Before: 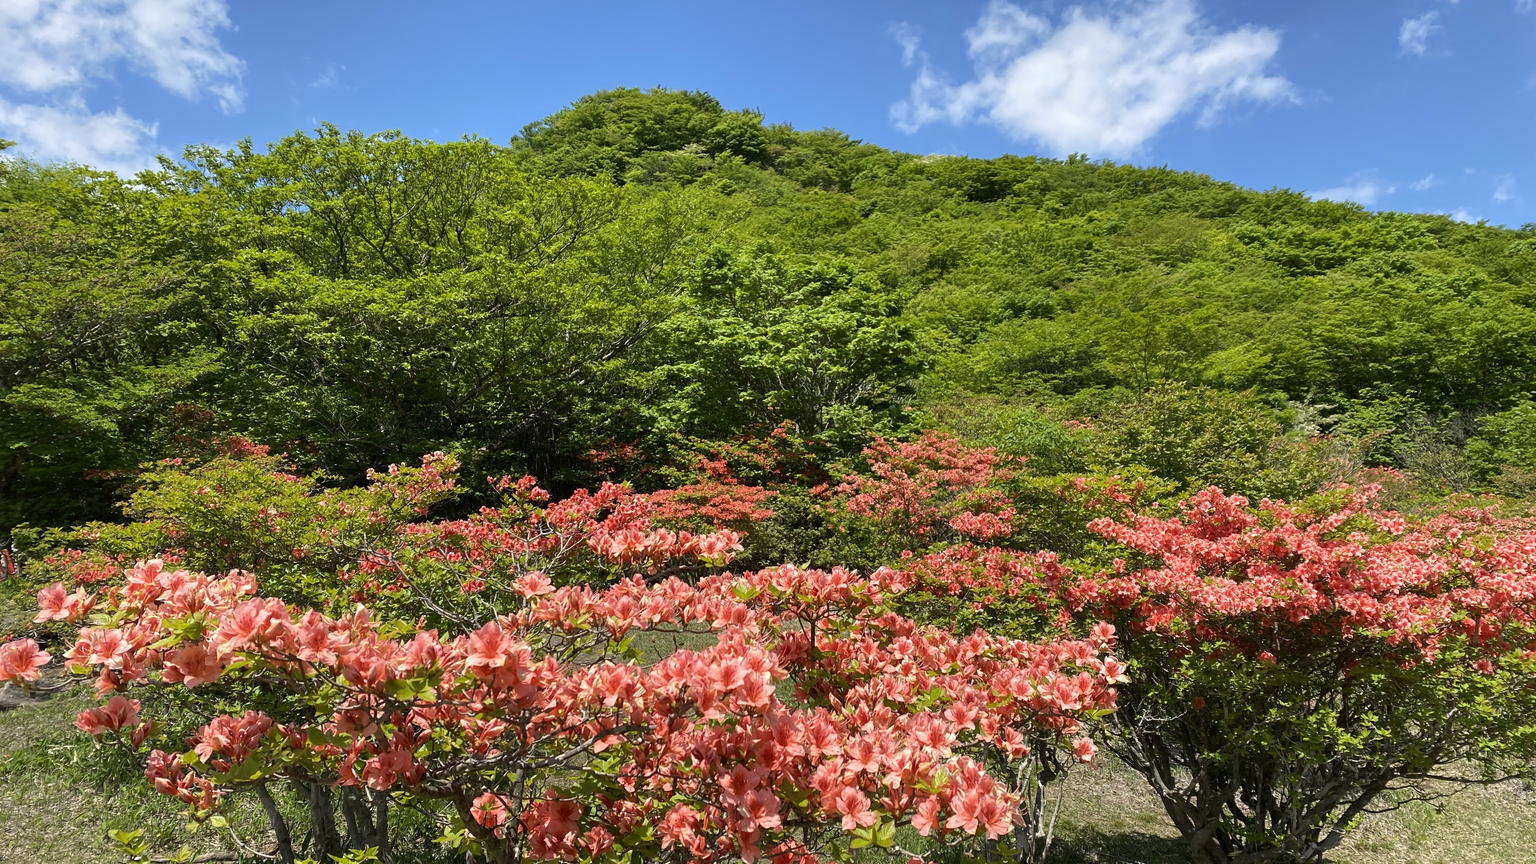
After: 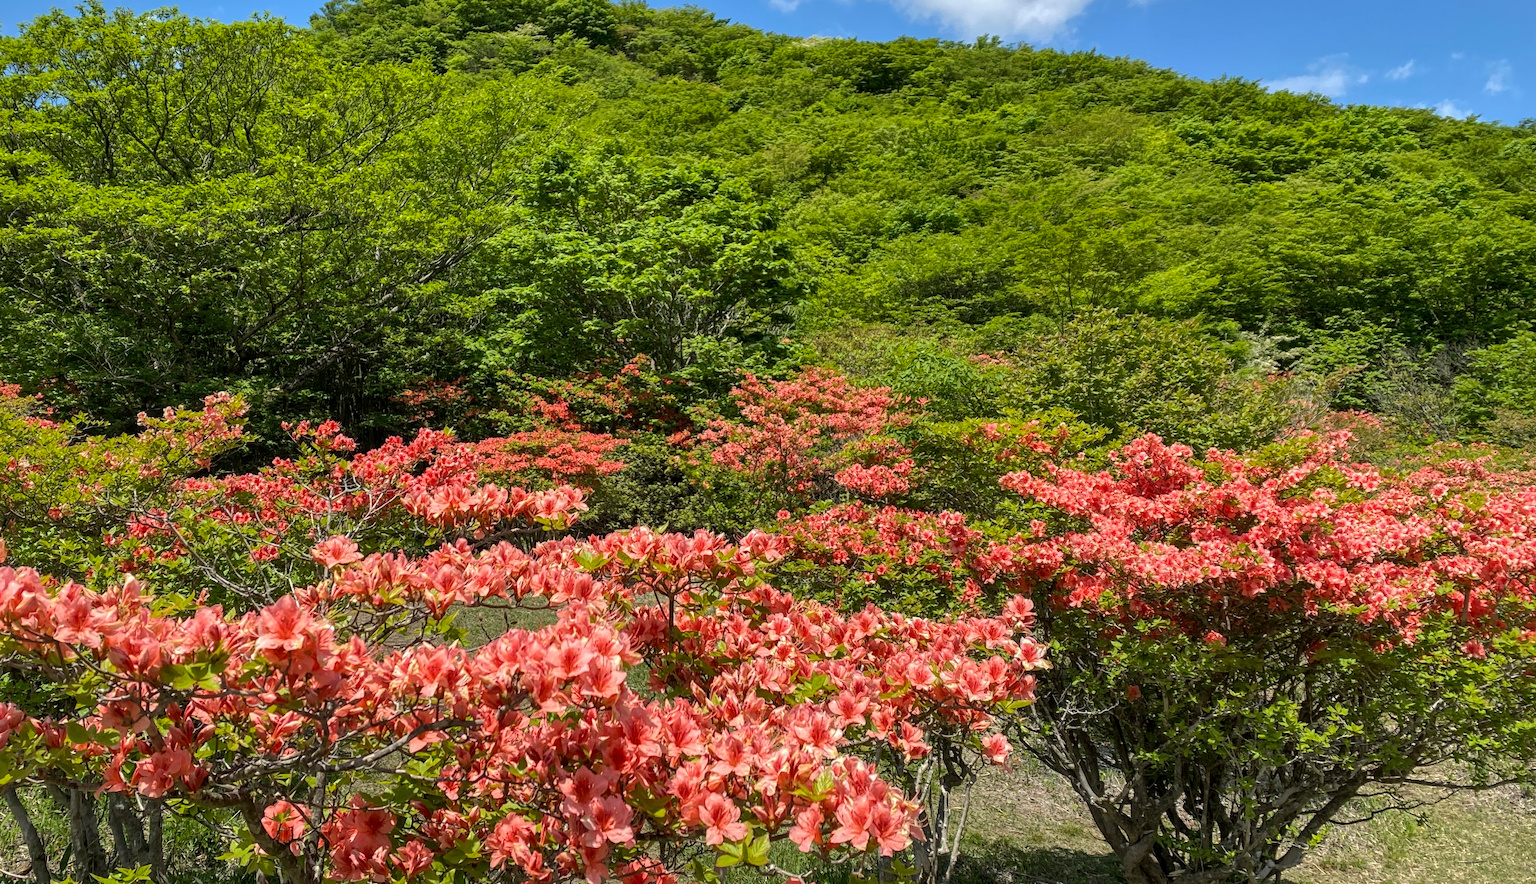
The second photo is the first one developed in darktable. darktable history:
shadows and highlights: shadows 39.54, highlights -60.01
crop: left 16.421%, top 14.384%
local contrast: on, module defaults
